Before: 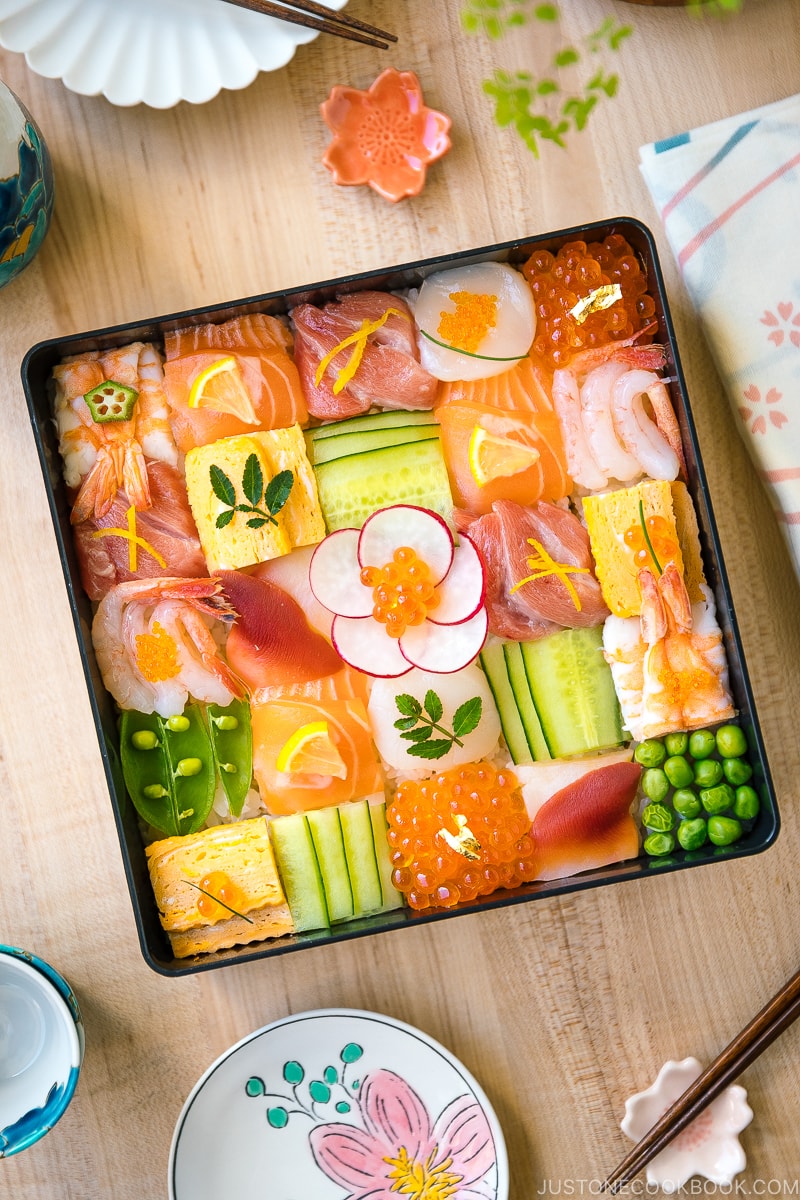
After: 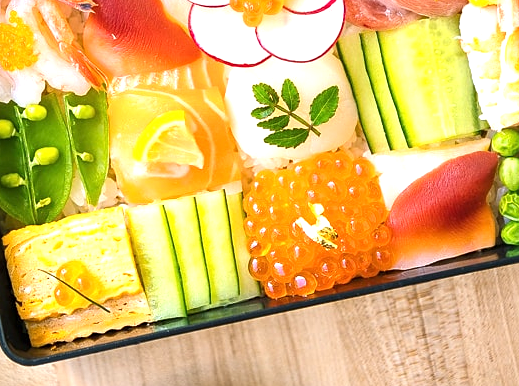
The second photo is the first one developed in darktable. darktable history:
sharpen: amount 0.203
contrast equalizer: y [[0.5 ×6], [0.5 ×6], [0.5, 0.5, 0.501, 0.545, 0.707, 0.863], [0 ×6], [0 ×6]], mix -0.99
crop: left 17.99%, top 50.954%, right 17.101%, bottom 16.844%
exposure: black level correction 0, exposure 0.693 EV, compensate highlight preservation false
